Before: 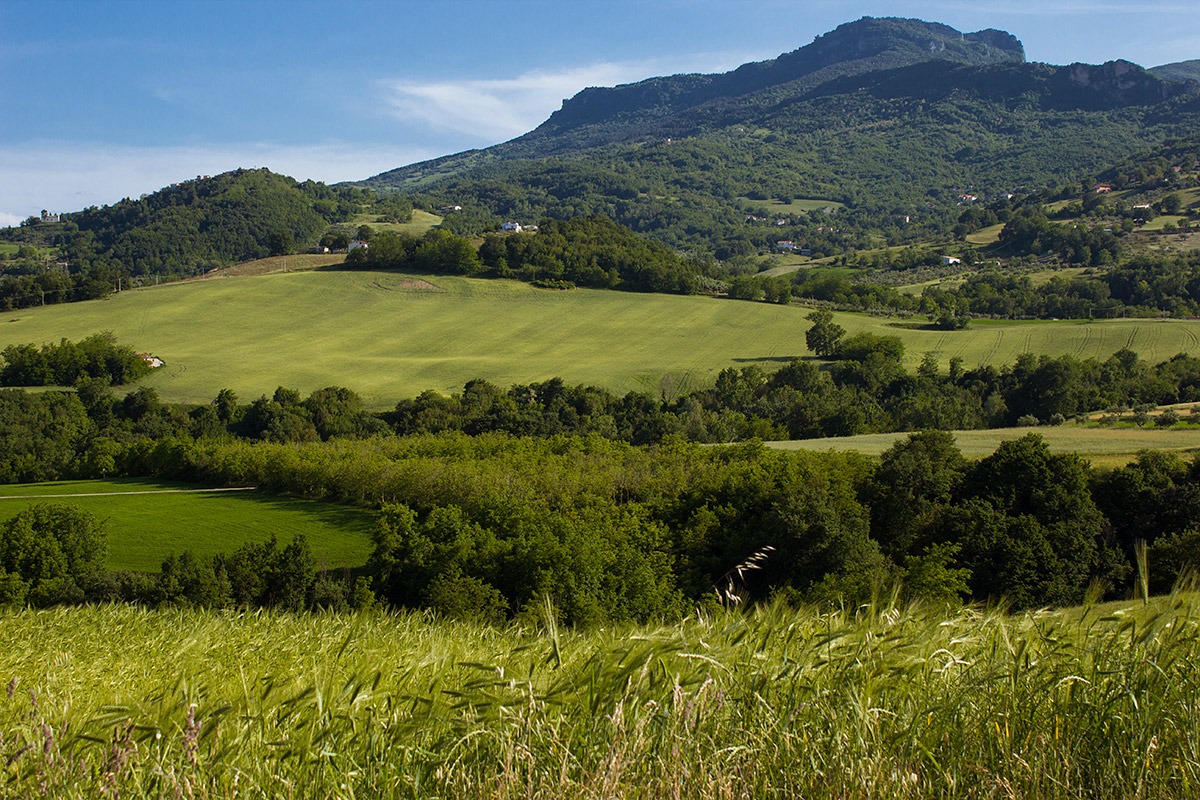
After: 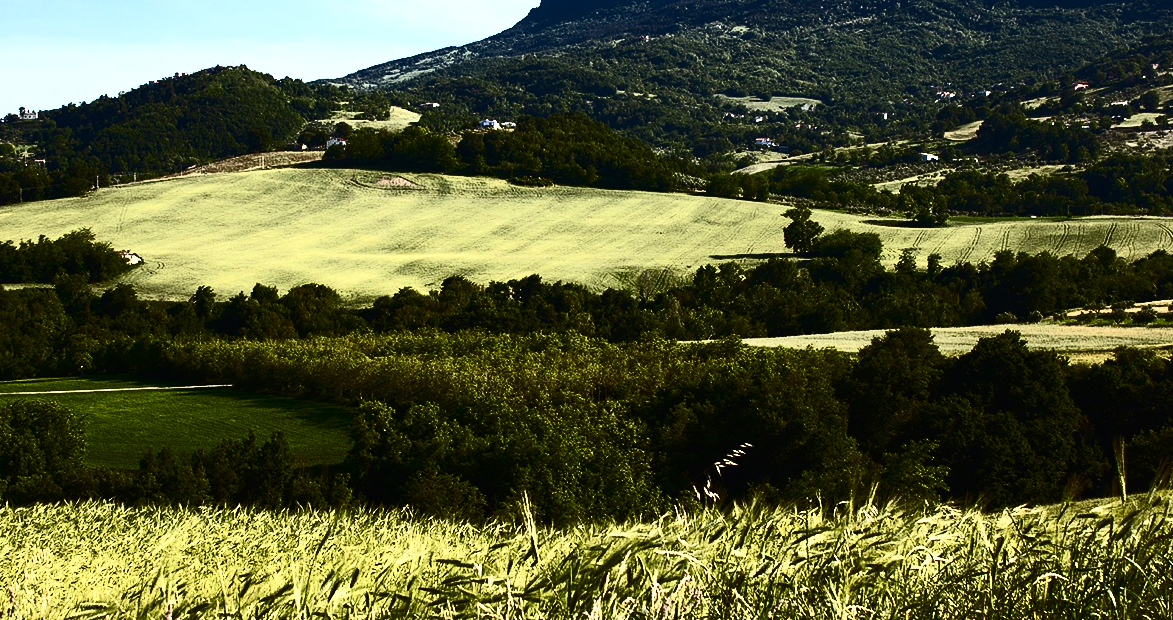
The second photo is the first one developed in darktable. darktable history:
contrast brightness saturation: contrast 0.923, brightness 0.202
crop and rotate: left 1.873%, top 12.952%, right 0.296%, bottom 9.432%
color balance rgb: global offset › luminance 0.49%, perceptual saturation grading › global saturation 0.98%, perceptual saturation grading › highlights -18.463%, perceptual saturation grading › mid-tones 7%, perceptual saturation grading › shadows 27.88%, perceptual brilliance grading › global brilliance 14.473%, perceptual brilliance grading › shadows -35.624%
